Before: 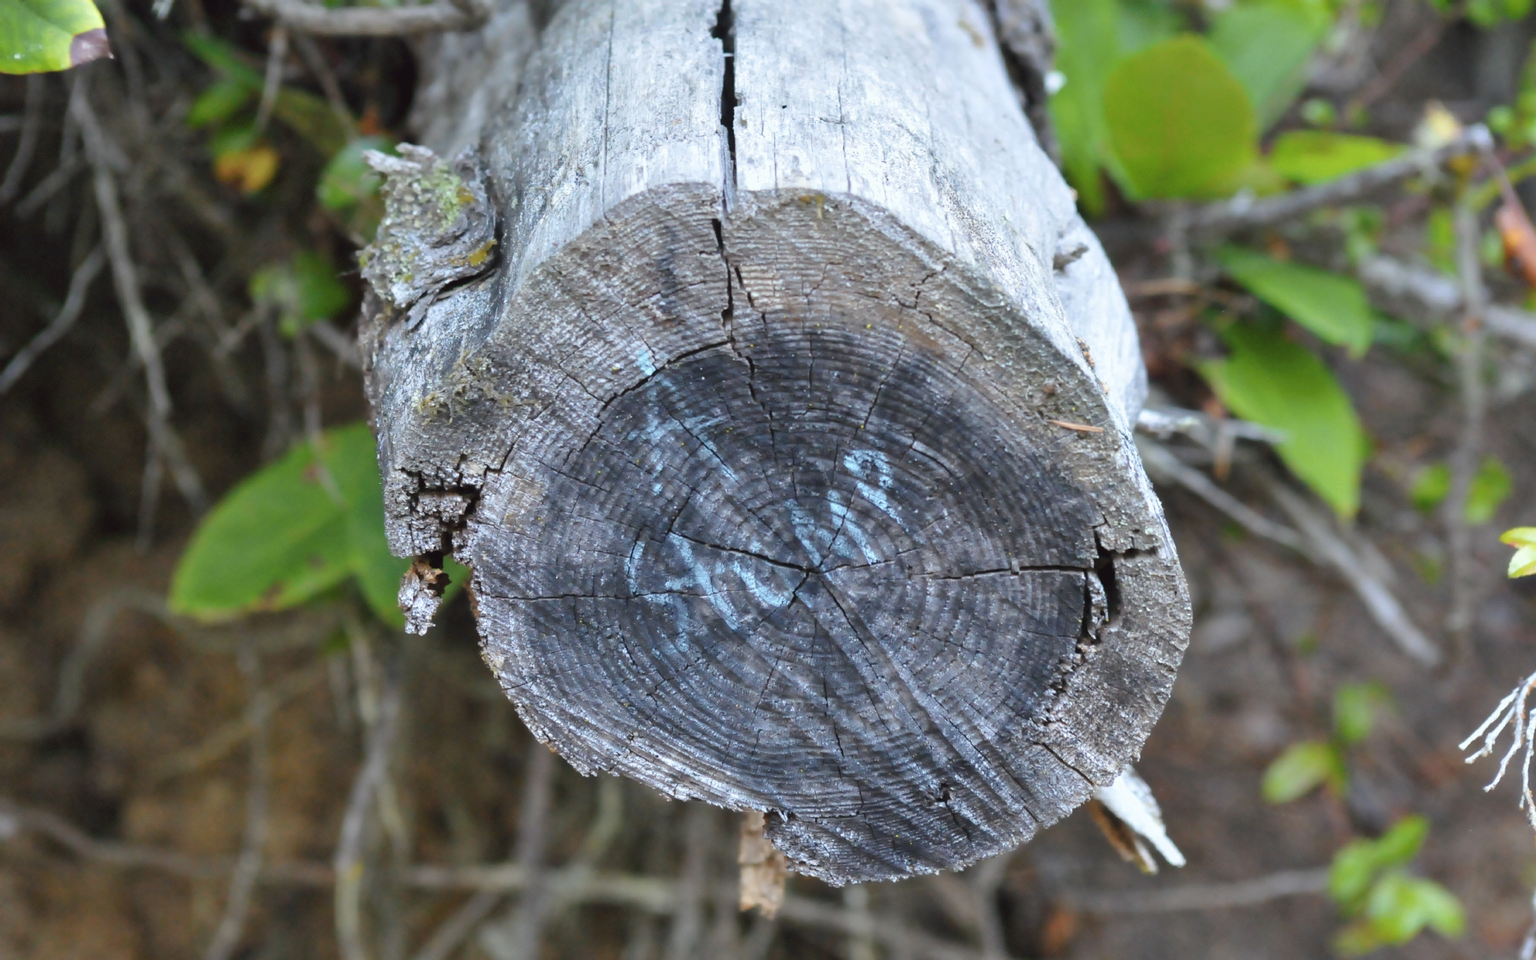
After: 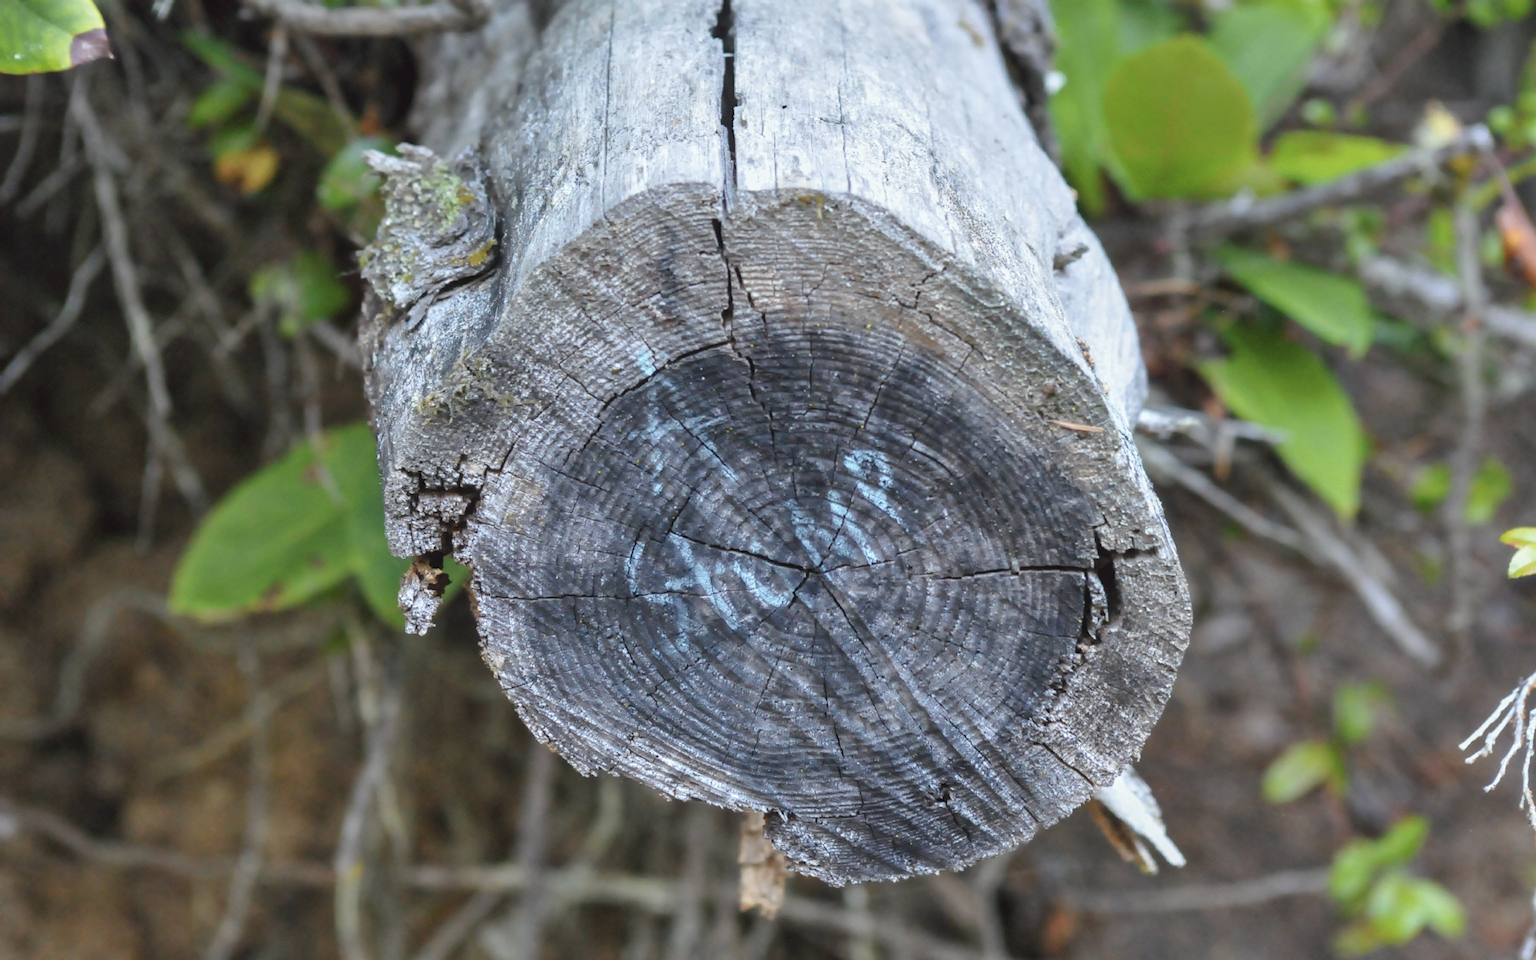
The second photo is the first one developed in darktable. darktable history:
local contrast: on, module defaults
contrast brightness saturation: contrast -0.098, saturation -0.093
